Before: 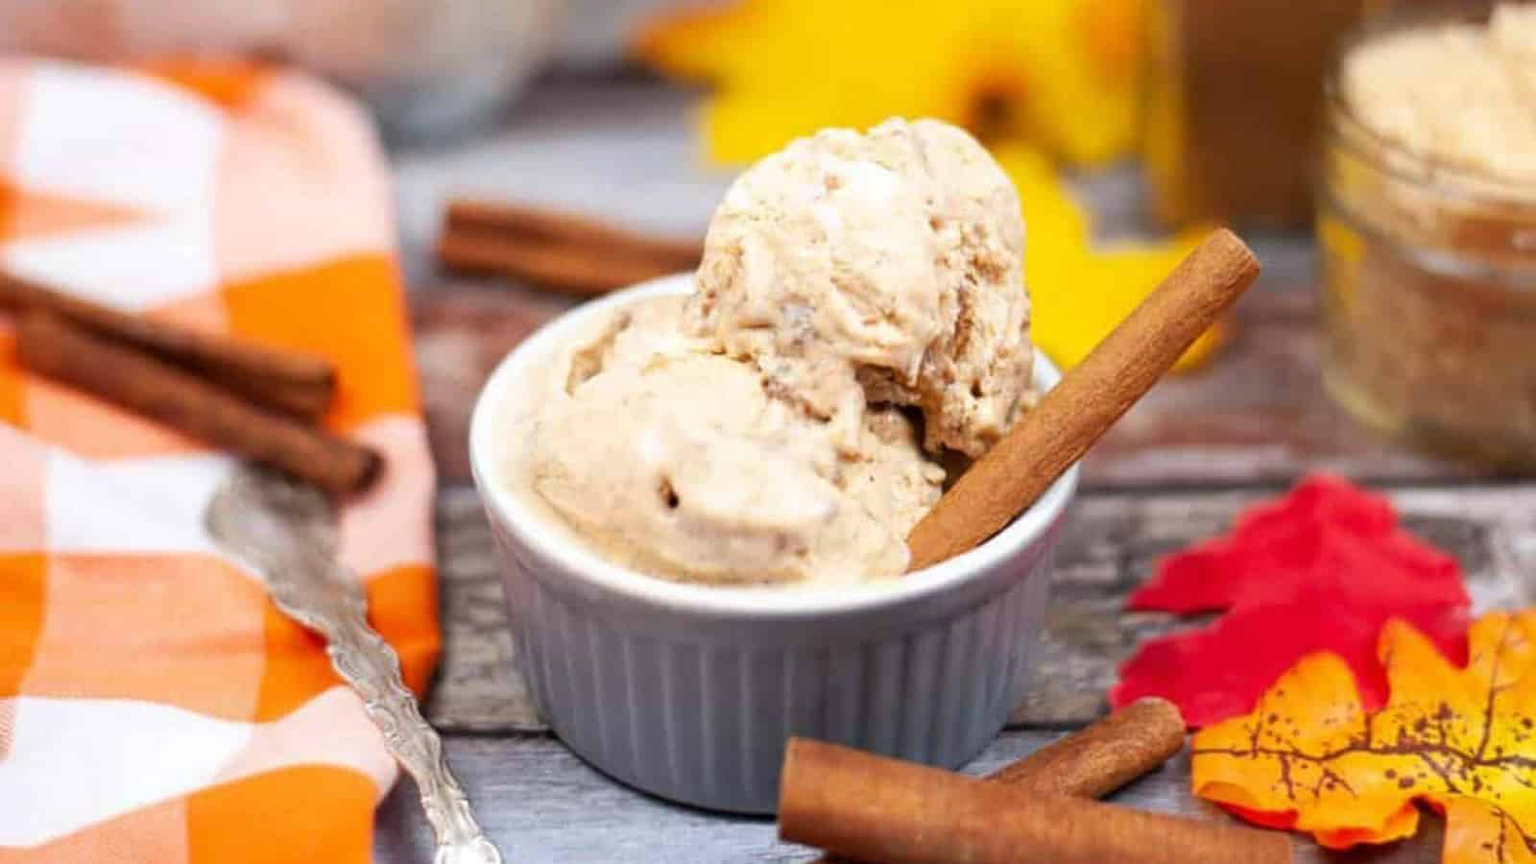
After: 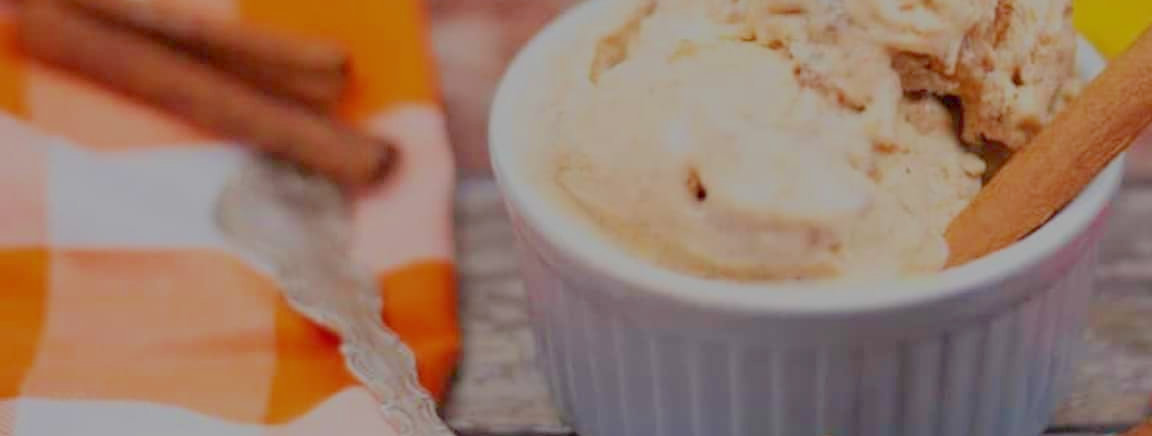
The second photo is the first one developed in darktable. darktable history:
crop: top 36.498%, right 27.964%, bottom 14.995%
filmic rgb: black relative exposure -16 EV, white relative exposure 8 EV, threshold 3 EV, hardness 4.17, latitude 50%, contrast 0.5, color science v5 (2021), contrast in shadows safe, contrast in highlights safe, enable highlight reconstruction true
